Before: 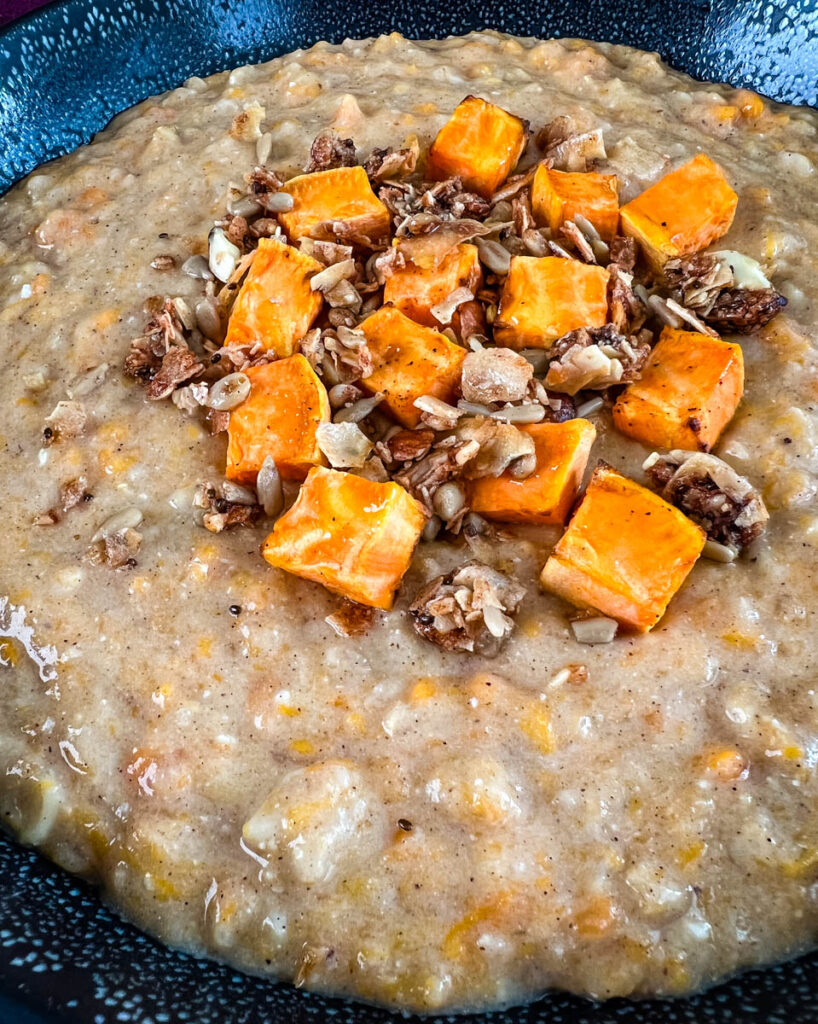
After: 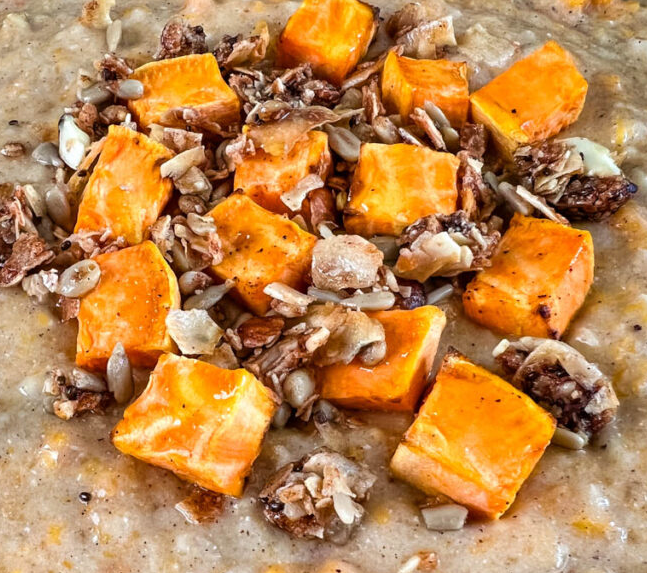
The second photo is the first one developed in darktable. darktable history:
crop: left 18.356%, top 11.094%, right 2.513%, bottom 32.888%
